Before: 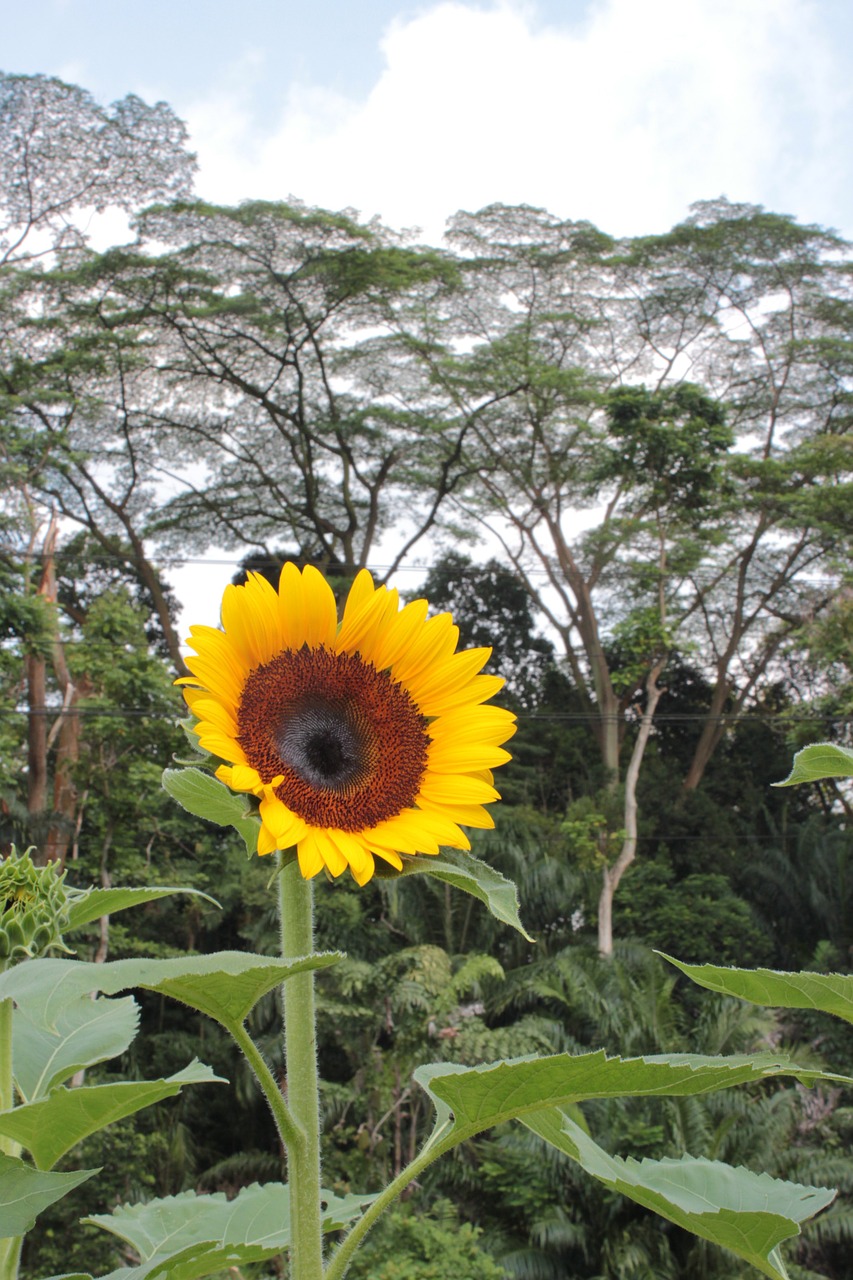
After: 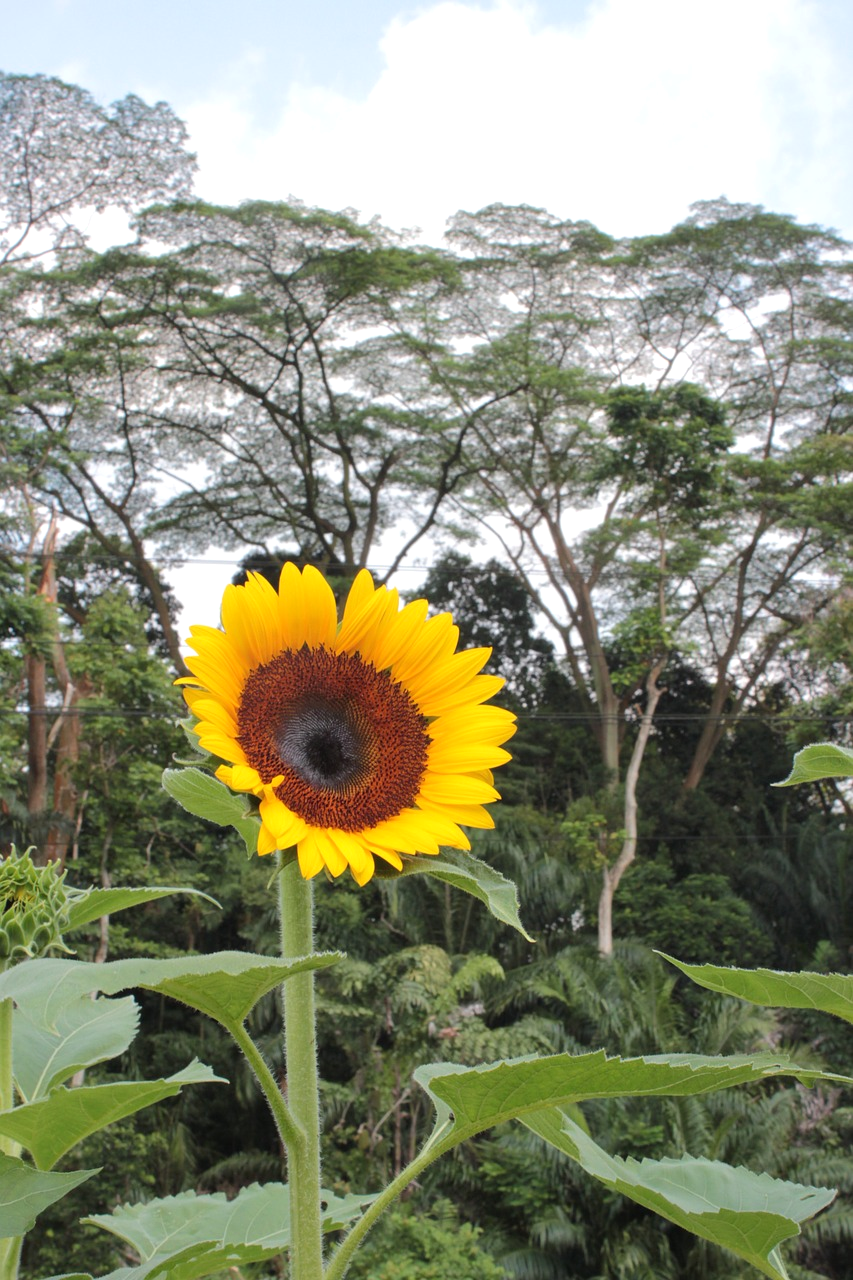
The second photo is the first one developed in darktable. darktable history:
exposure: exposure 0.125 EV, compensate exposure bias true, compensate highlight preservation false
